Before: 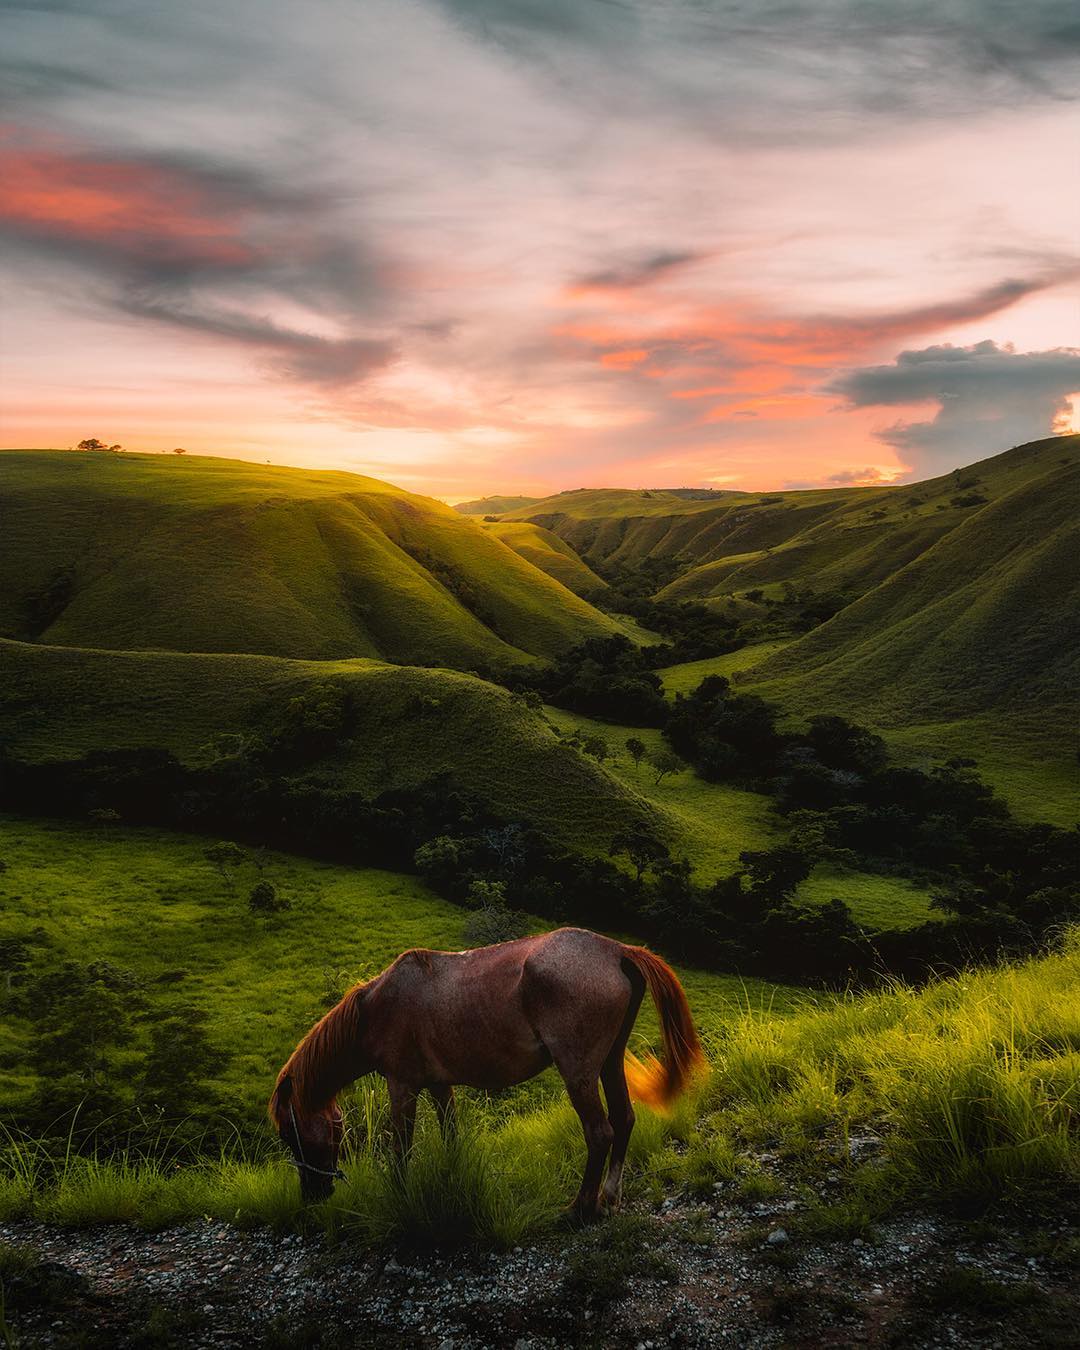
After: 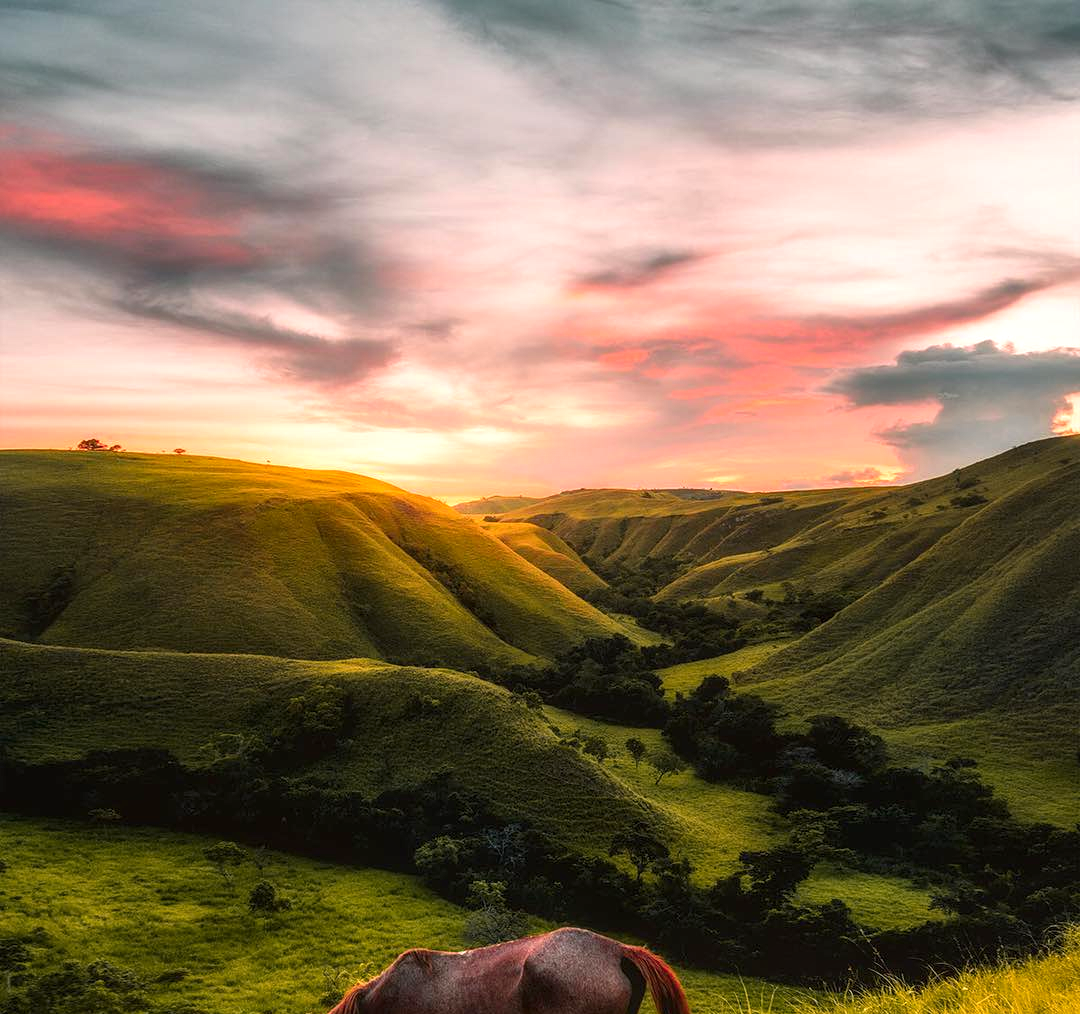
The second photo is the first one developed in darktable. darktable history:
exposure: exposure 0.363 EV, compensate exposure bias true, compensate highlight preservation false
local contrast: detail 130%
crop: bottom 24.837%
color zones: curves: ch1 [(0.239, 0.552) (0.75, 0.5)]; ch2 [(0.25, 0.462) (0.749, 0.457)]
